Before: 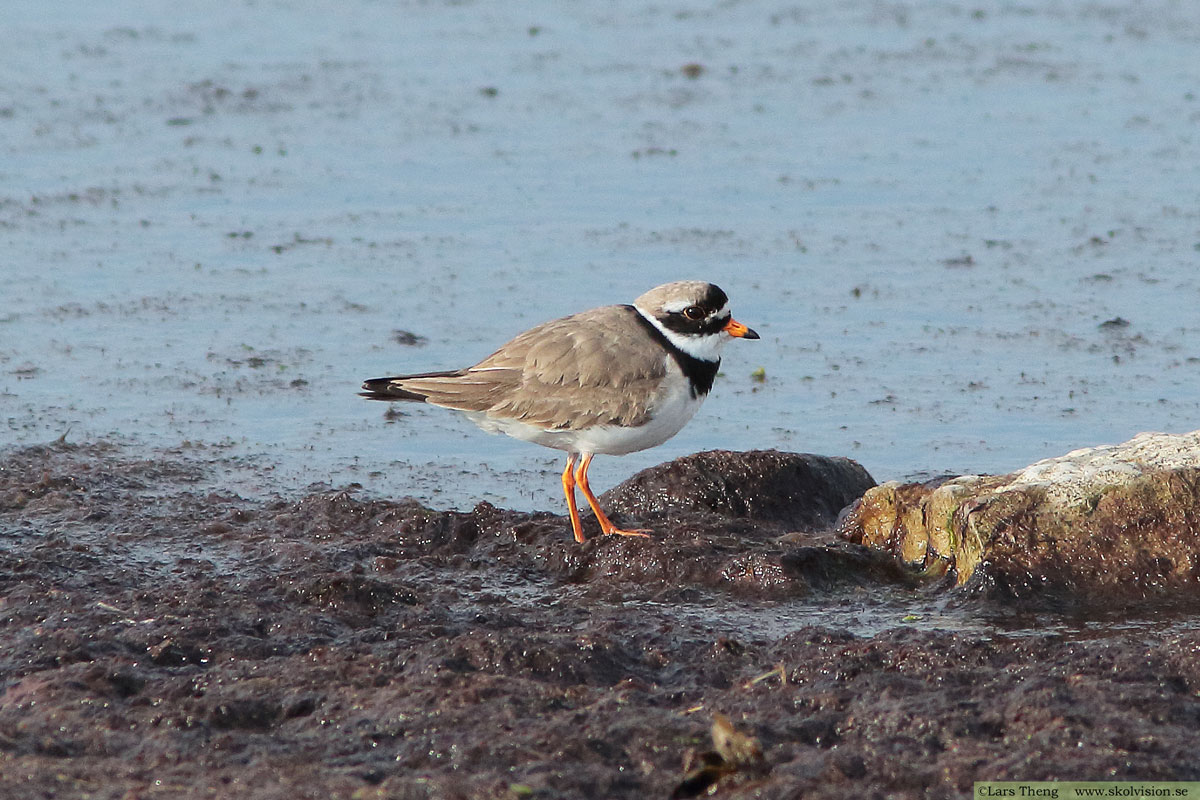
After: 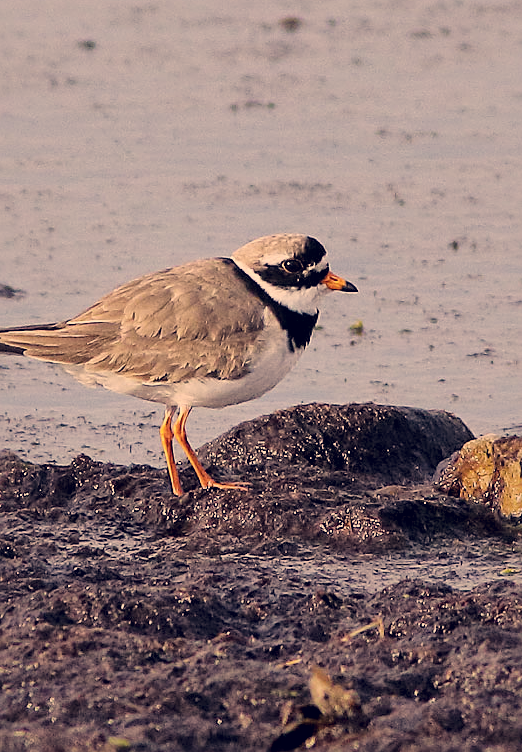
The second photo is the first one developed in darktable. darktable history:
crop: left 33.543%, top 5.942%, right 22.95%
sharpen: on, module defaults
local contrast: mode bilateral grid, contrast 19, coarseness 50, detail 150%, midtone range 0.2
color balance rgb: highlights gain › chroma 3.019%, highlights gain › hue 75.47°, perceptual saturation grading › global saturation 19.719%
exposure: exposure 0.202 EV, compensate highlight preservation false
filmic rgb: black relative exposure -7.65 EV, white relative exposure 4.56 EV, hardness 3.61
color correction: highlights a* 20.35, highlights b* 26.81, shadows a* 3.29, shadows b* -17.91, saturation 0.751
